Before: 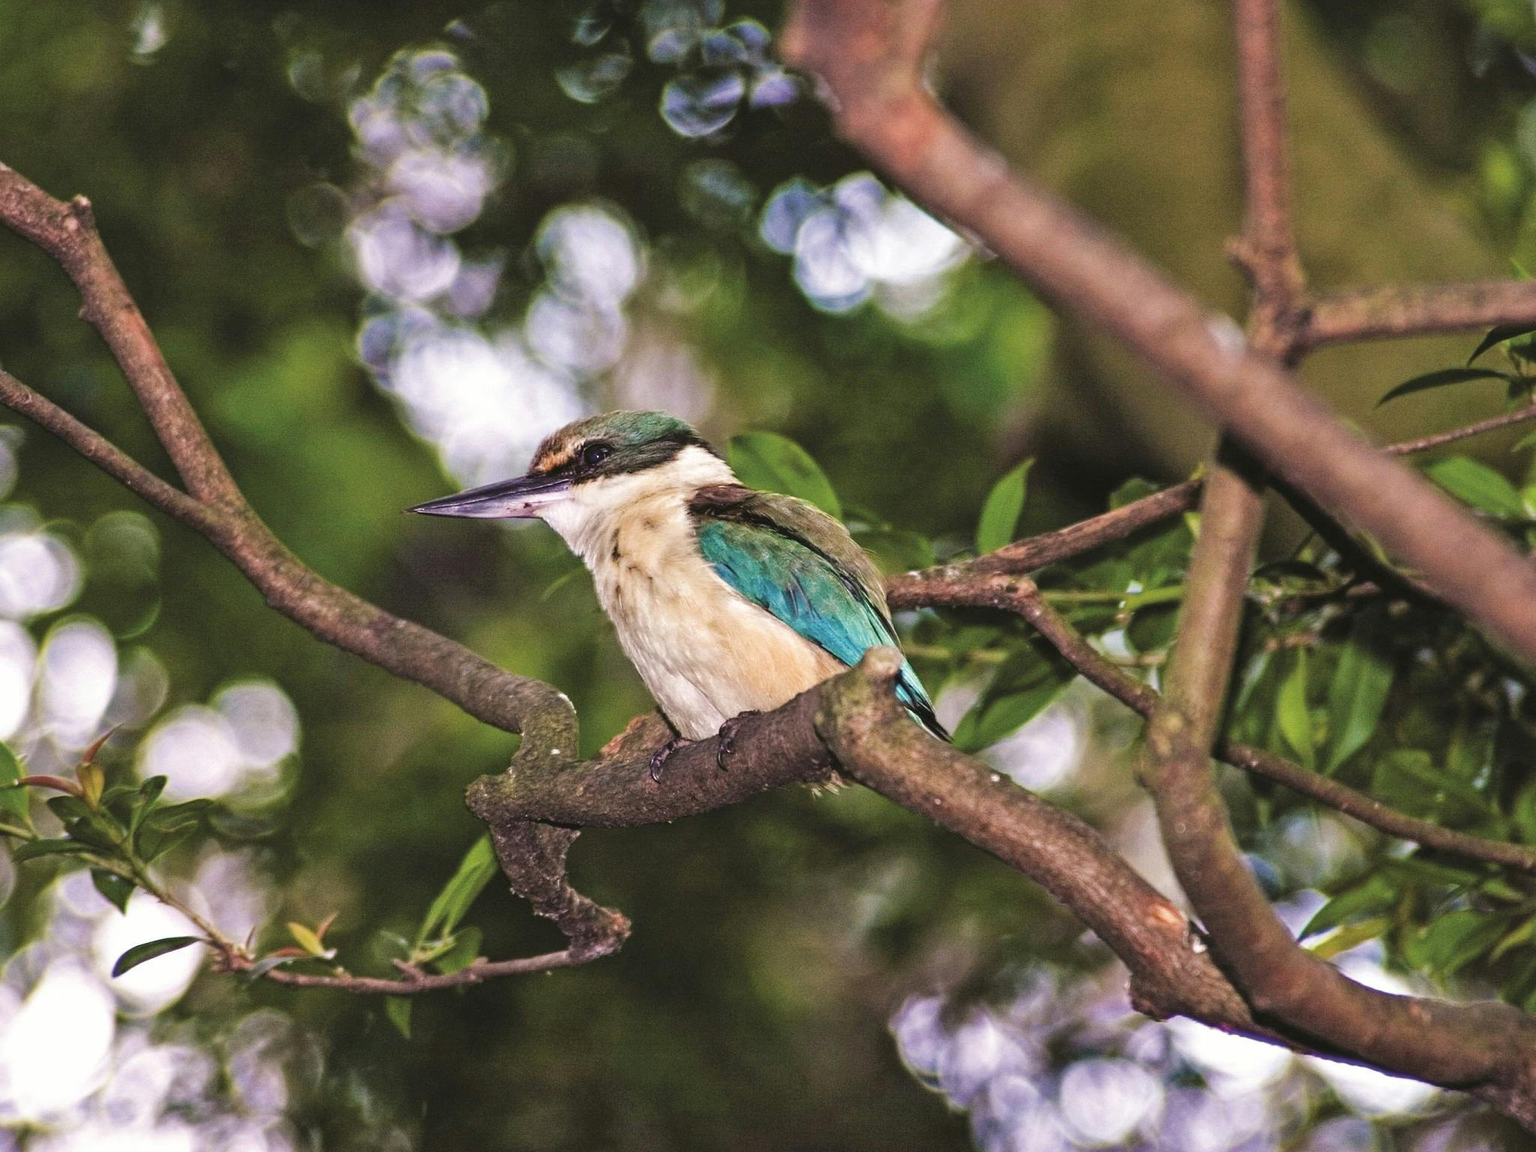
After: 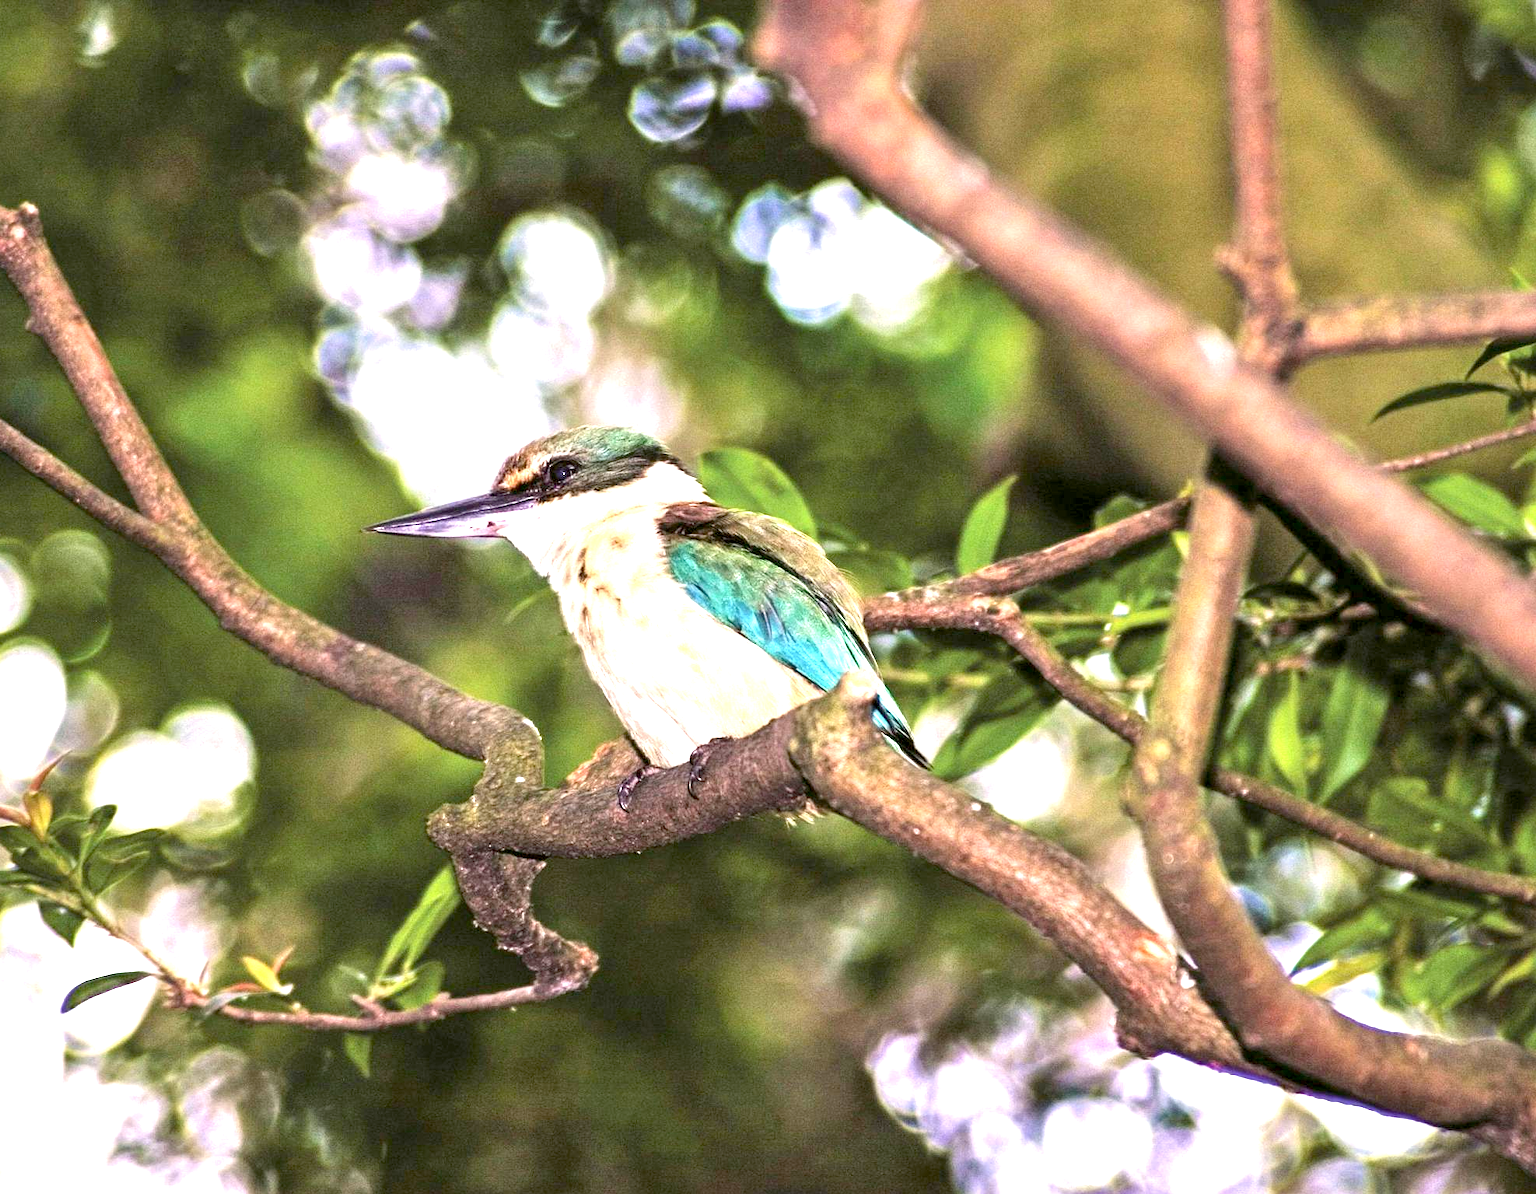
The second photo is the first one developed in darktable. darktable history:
exposure: black level correction 0.009, exposure 1.415 EV, compensate exposure bias true, compensate highlight preservation false
crop and rotate: left 3.522%
